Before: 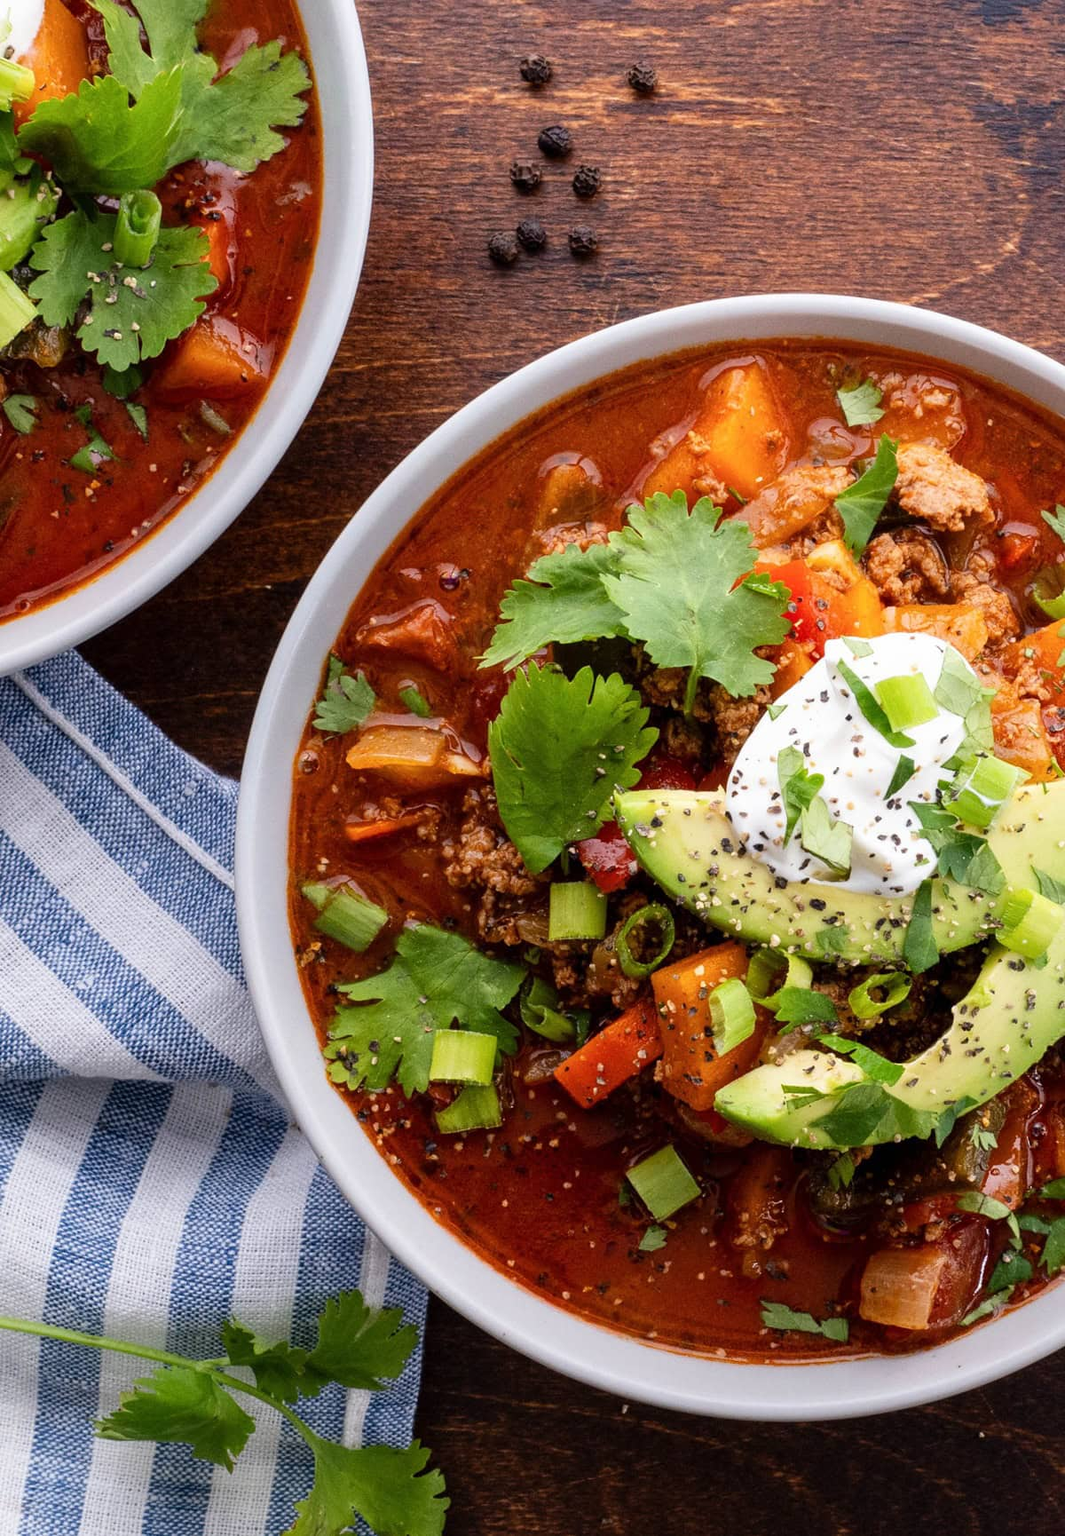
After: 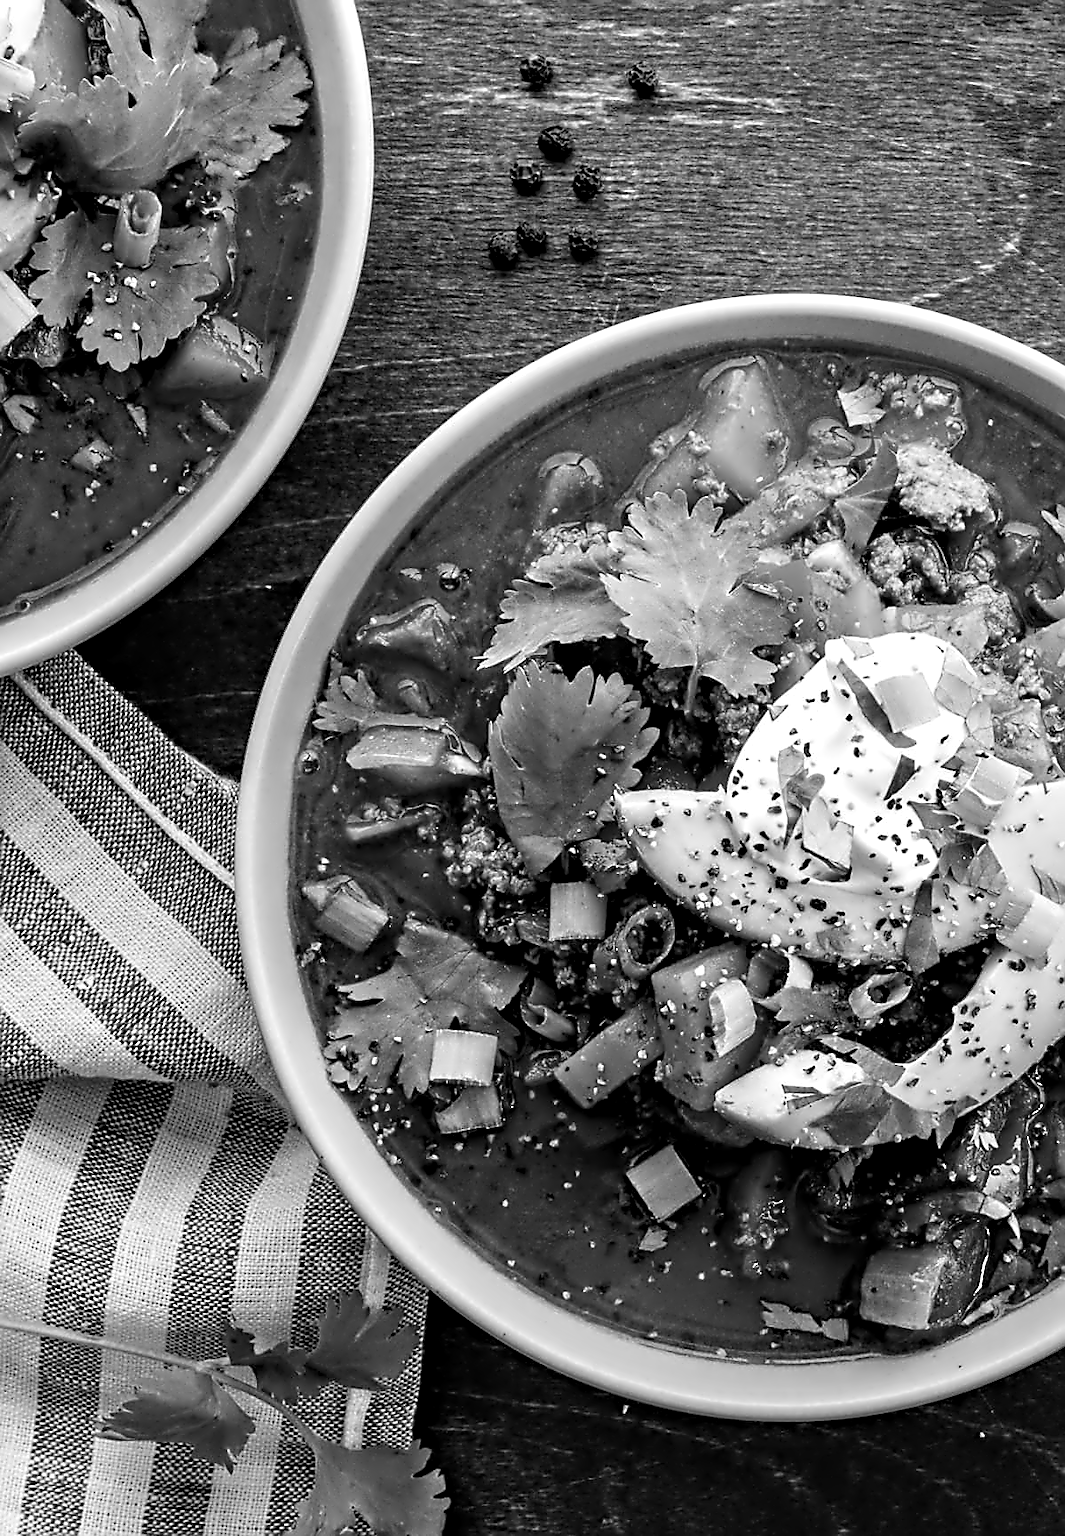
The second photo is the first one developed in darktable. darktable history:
monochrome: on, module defaults
sharpen: on, module defaults
haze removal: compatibility mode true, adaptive false
contrast equalizer: octaves 7, y [[0.5, 0.542, 0.583, 0.625, 0.667, 0.708], [0.5 ×6], [0.5 ×6], [0, 0.033, 0.067, 0.1, 0.133, 0.167], [0, 0.05, 0.1, 0.15, 0.2, 0.25]]
